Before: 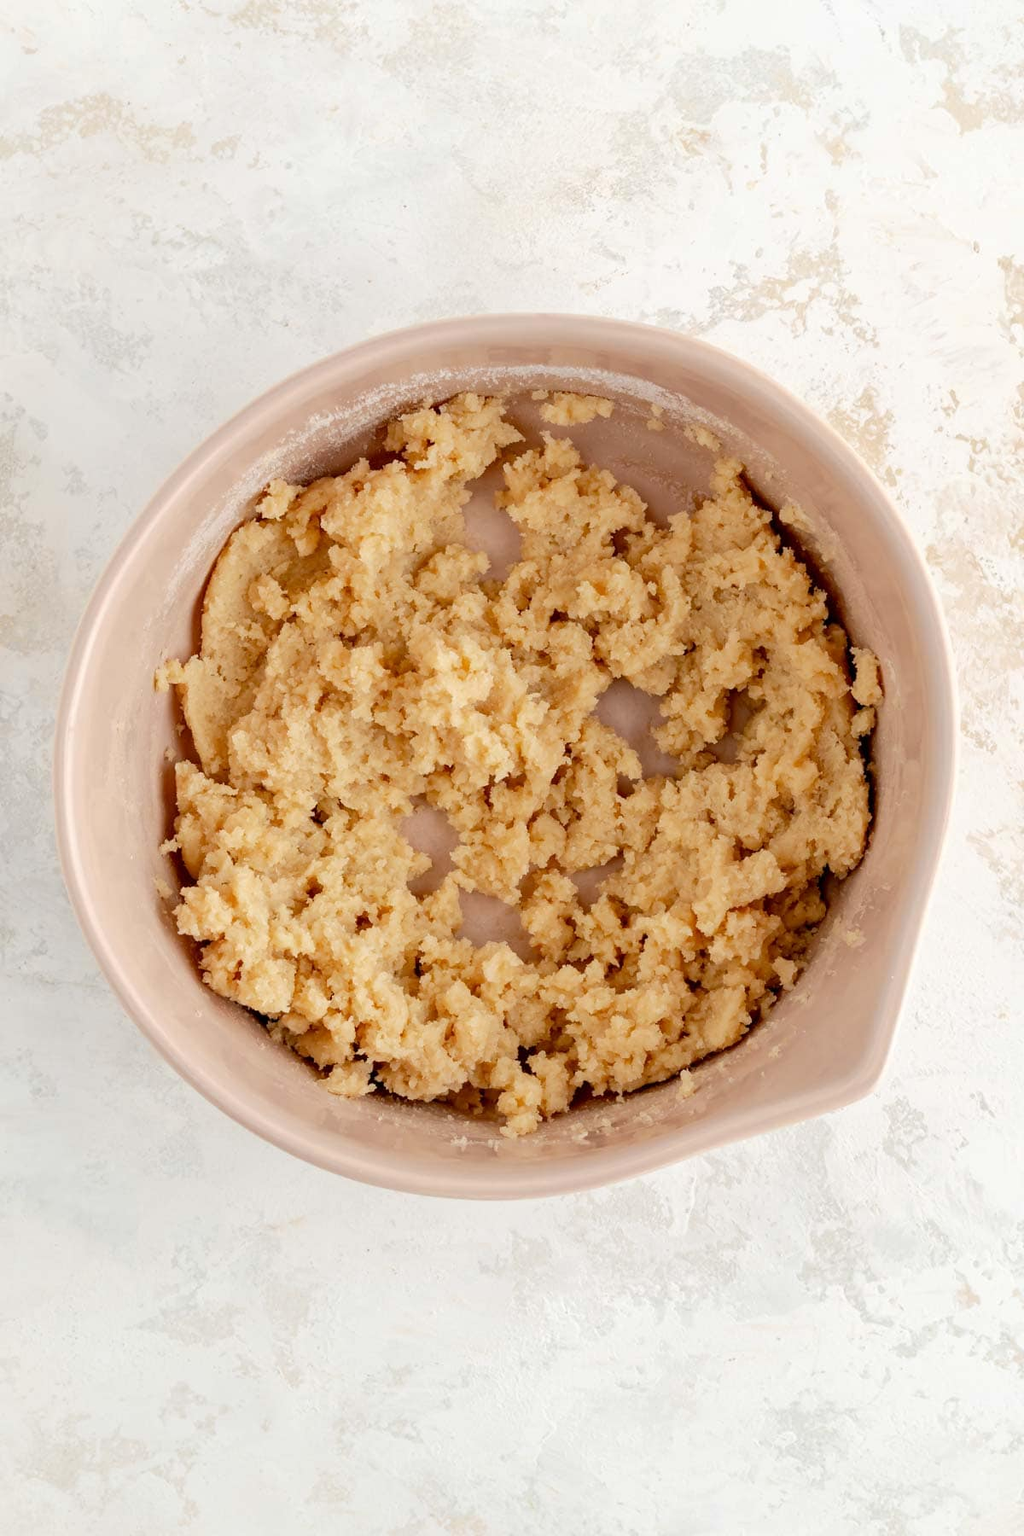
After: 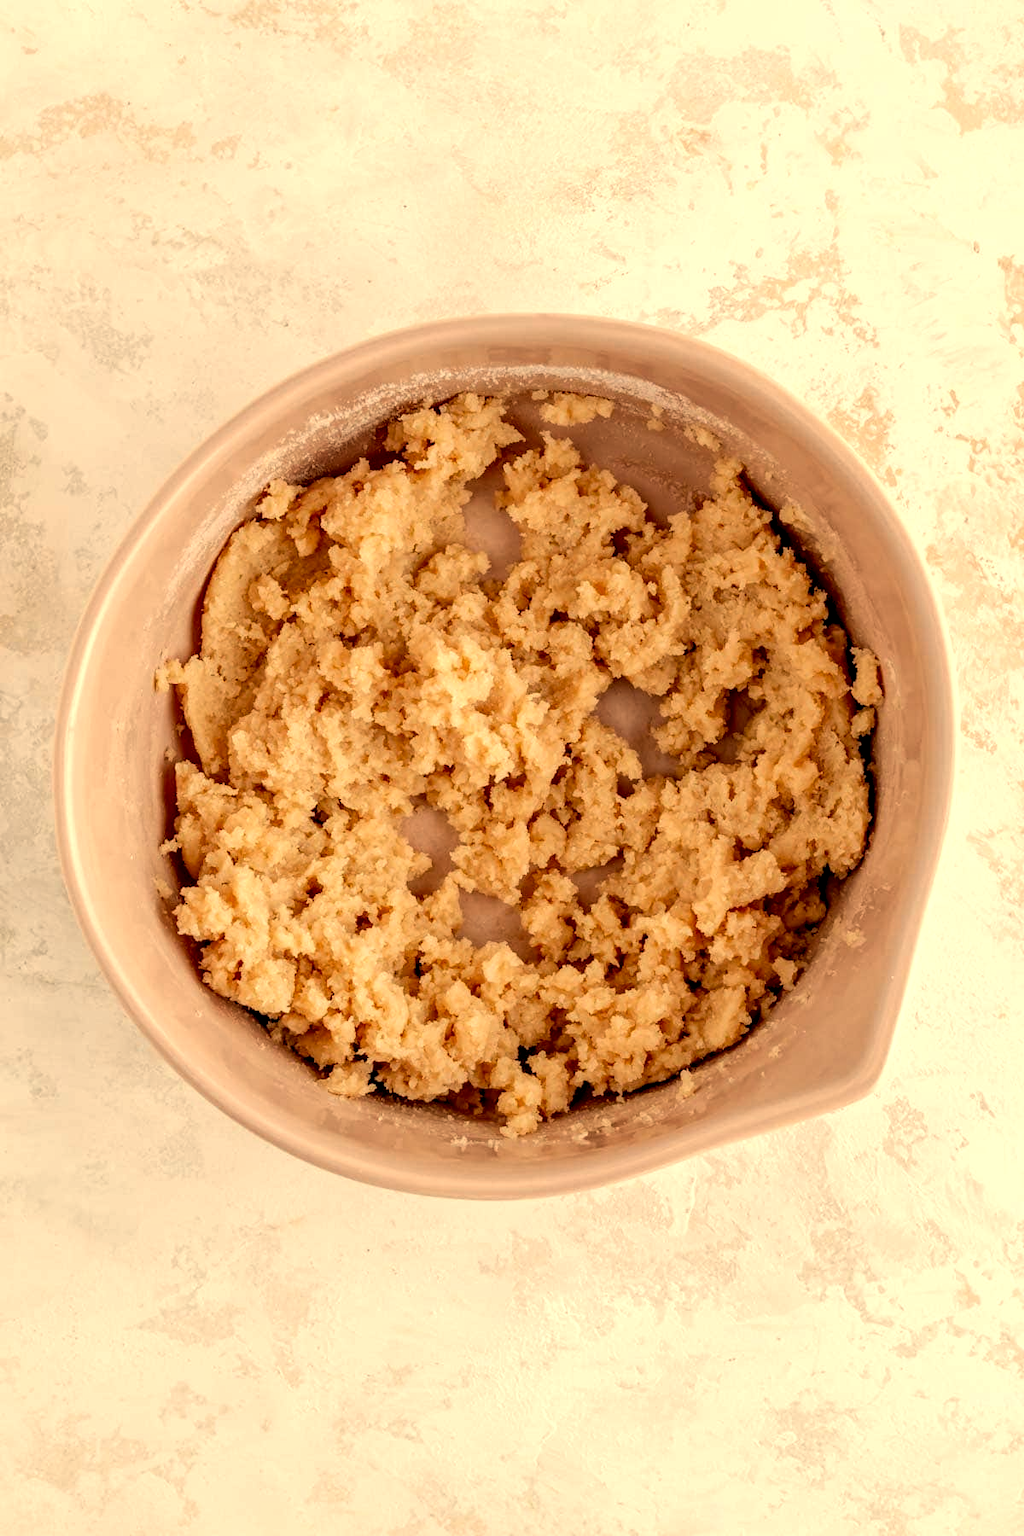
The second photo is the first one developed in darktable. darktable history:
local contrast: detail 150%
white balance: red 1.138, green 0.996, blue 0.812
